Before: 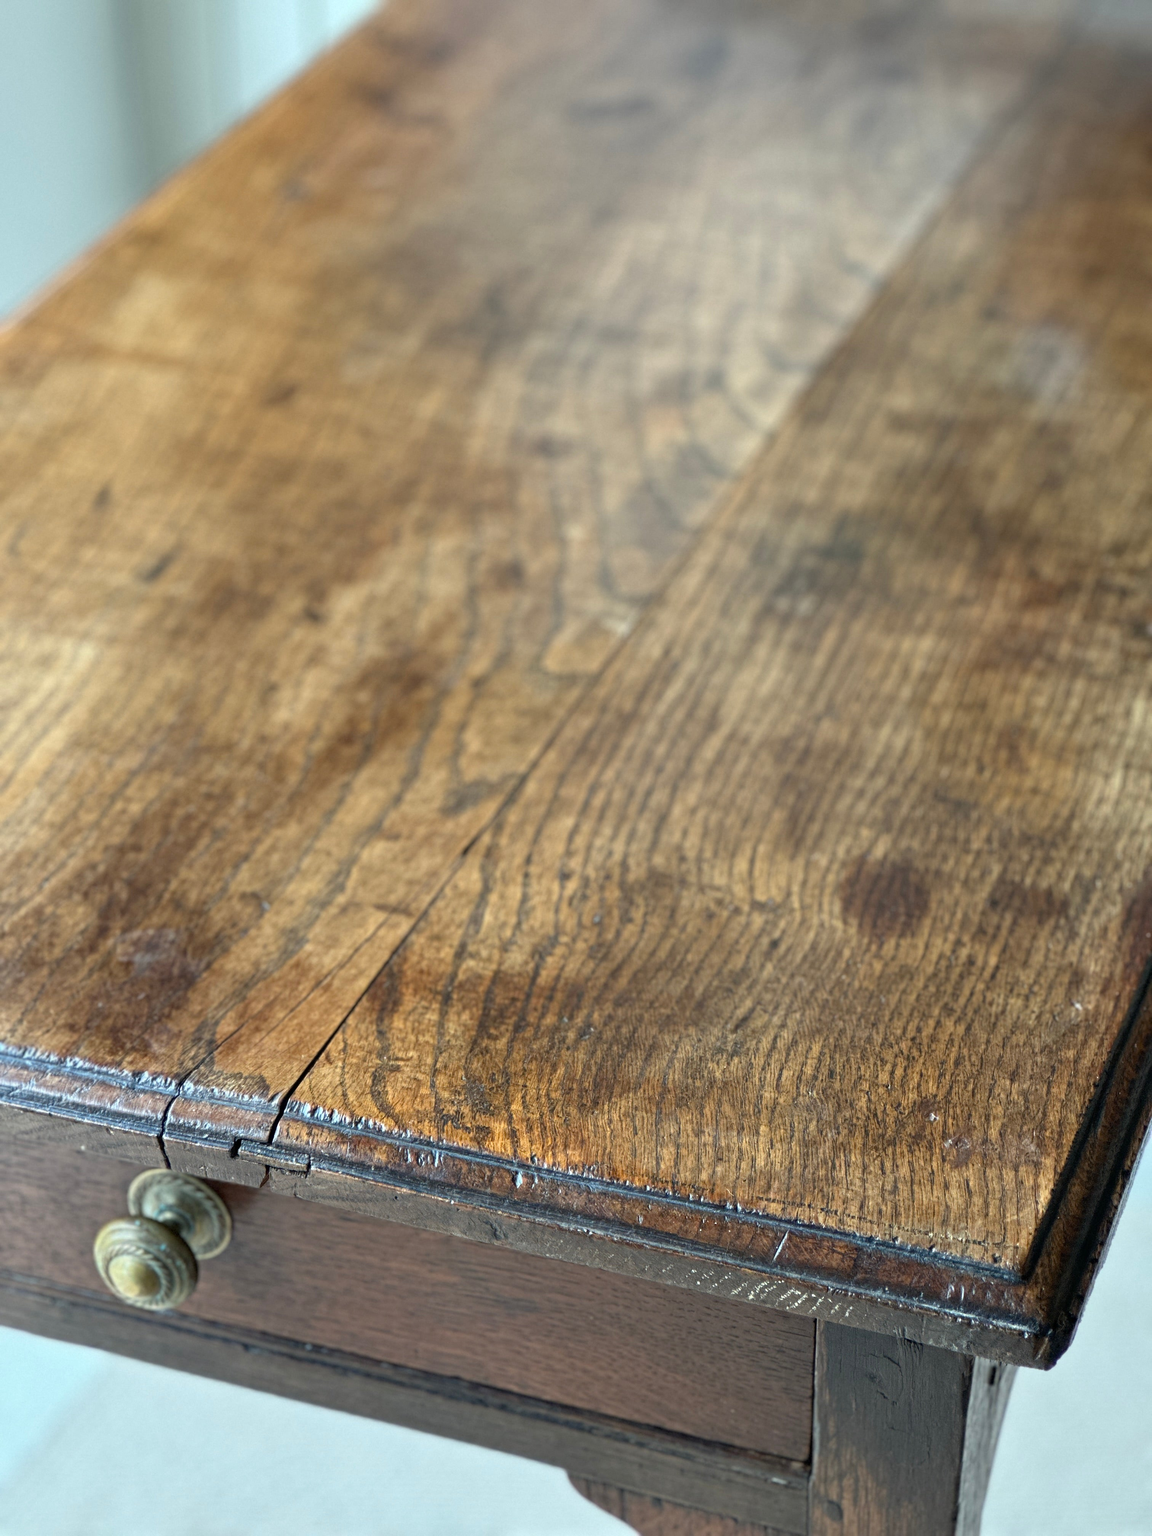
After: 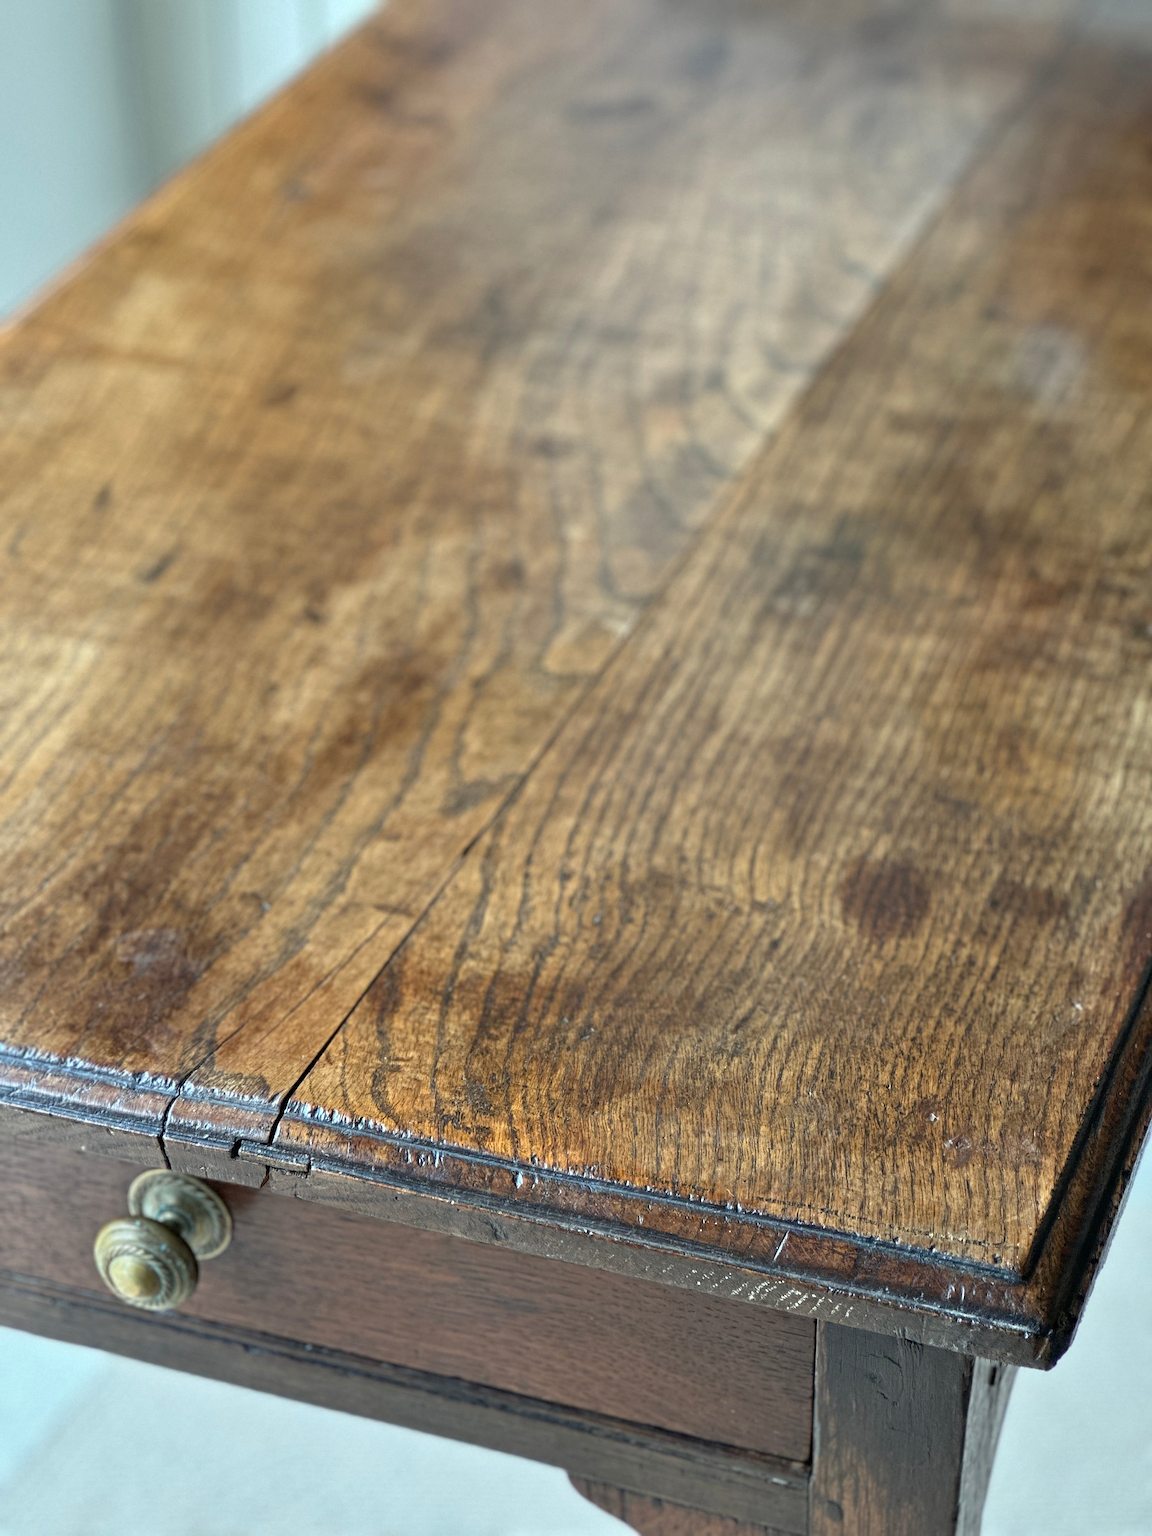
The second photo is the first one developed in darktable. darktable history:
shadows and highlights: shadows 37.27, highlights -28.18, soften with gaussian
sharpen: amount 0.2
